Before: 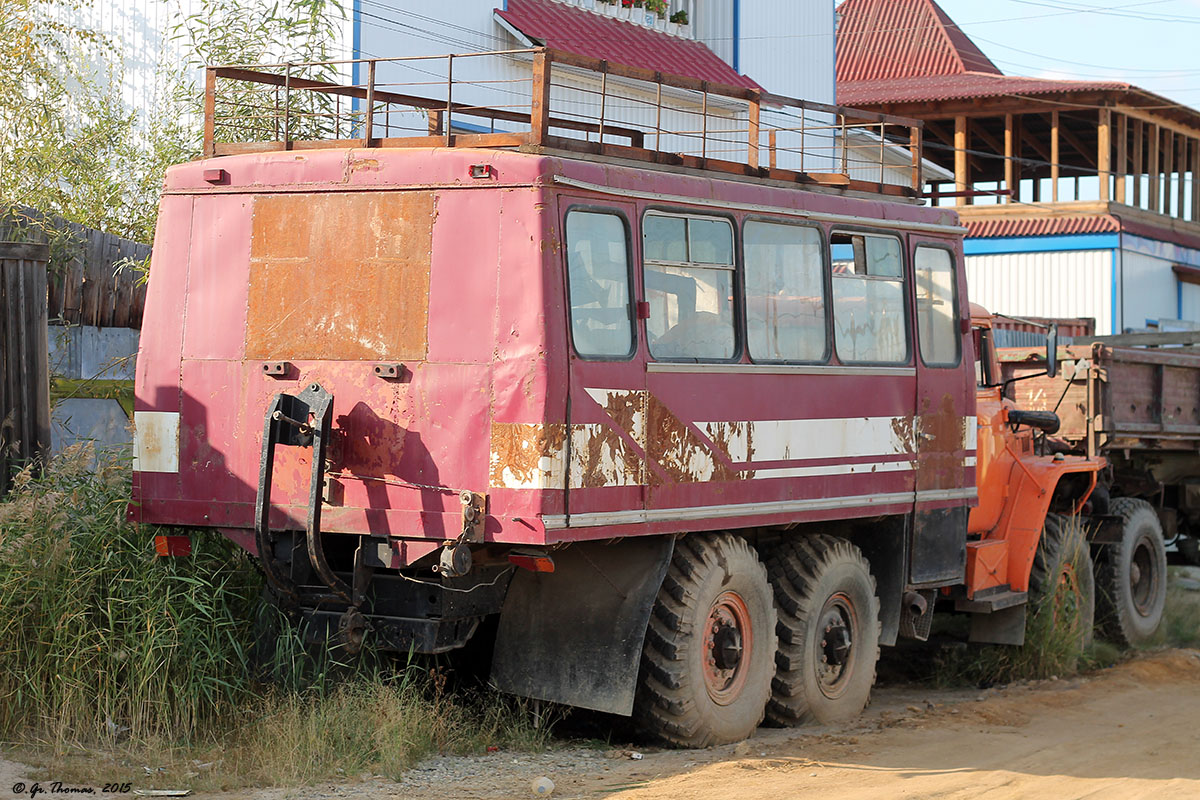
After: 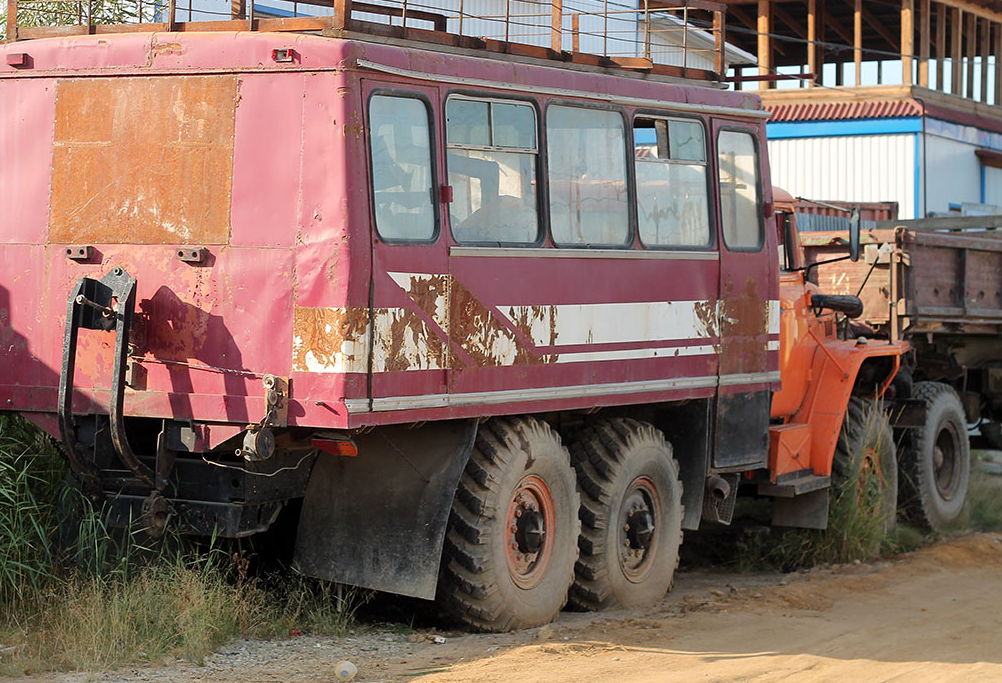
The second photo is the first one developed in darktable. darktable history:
crop: left 16.426%, top 14.546%
